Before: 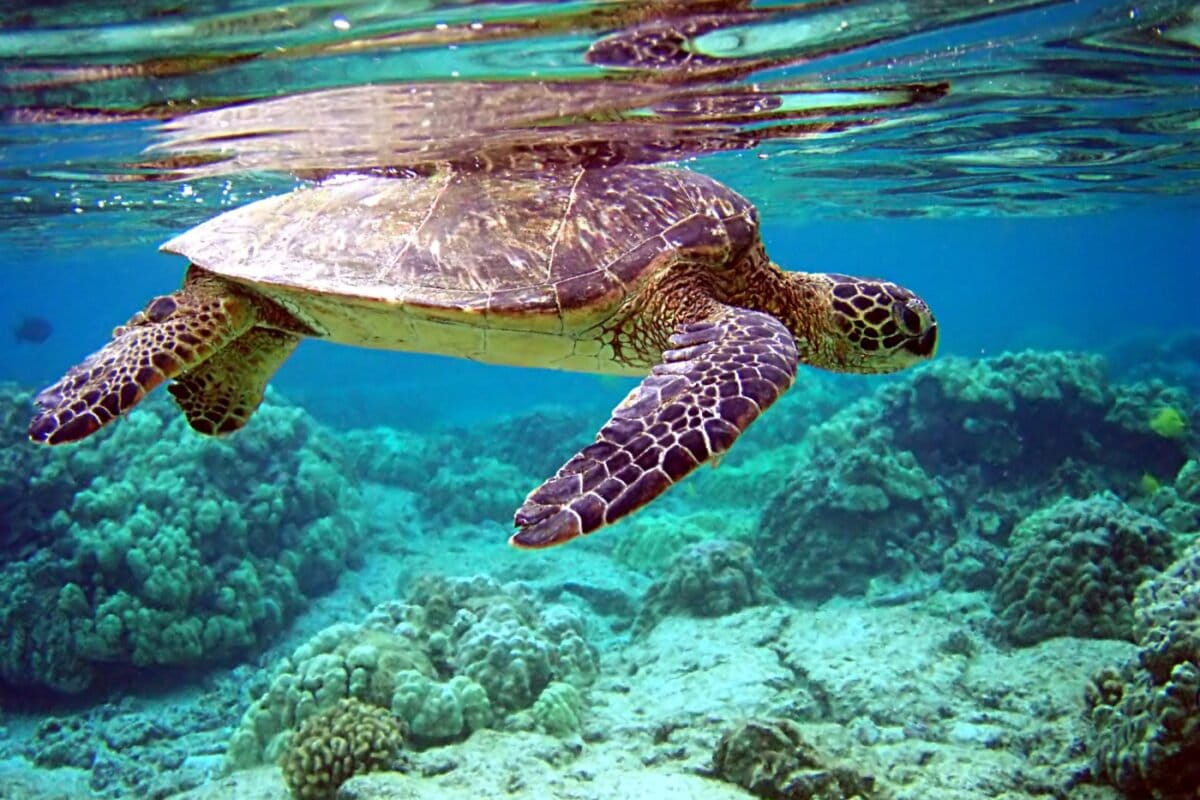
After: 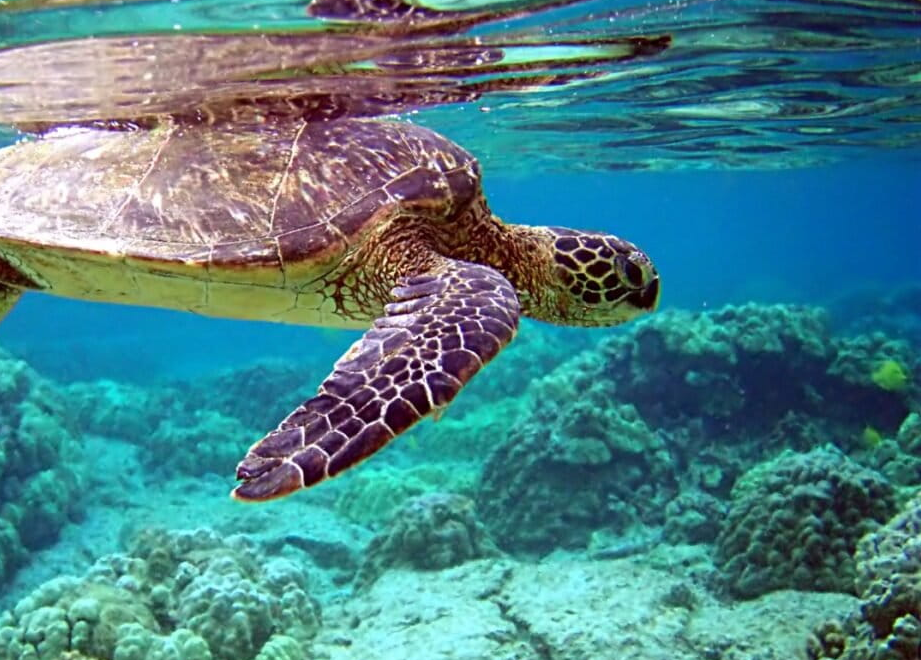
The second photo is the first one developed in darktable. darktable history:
crop: left 23.215%, top 5.883%, bottom 11.532%
